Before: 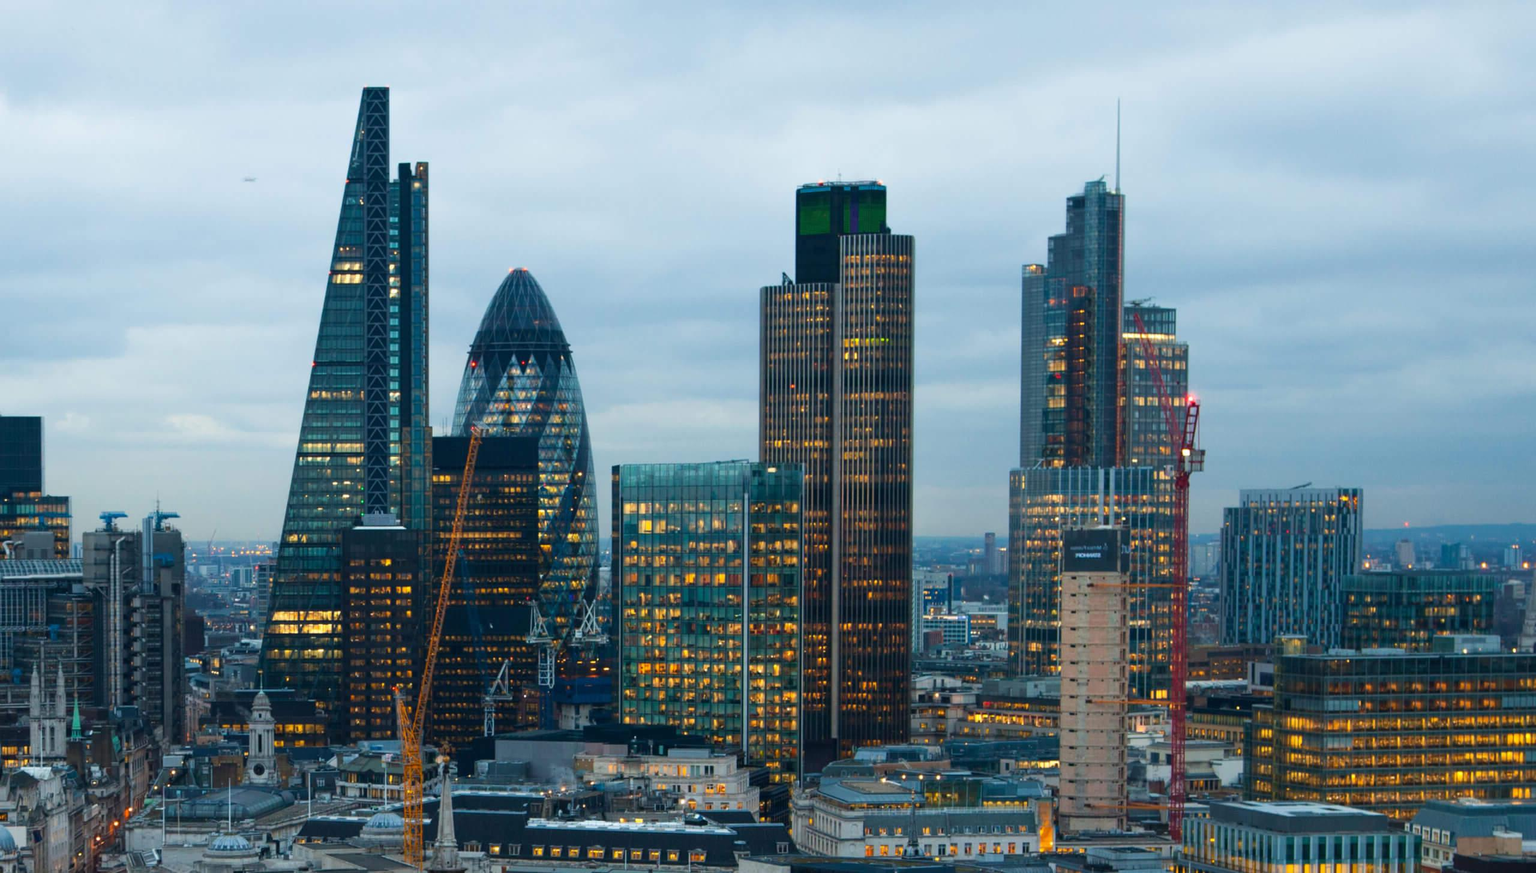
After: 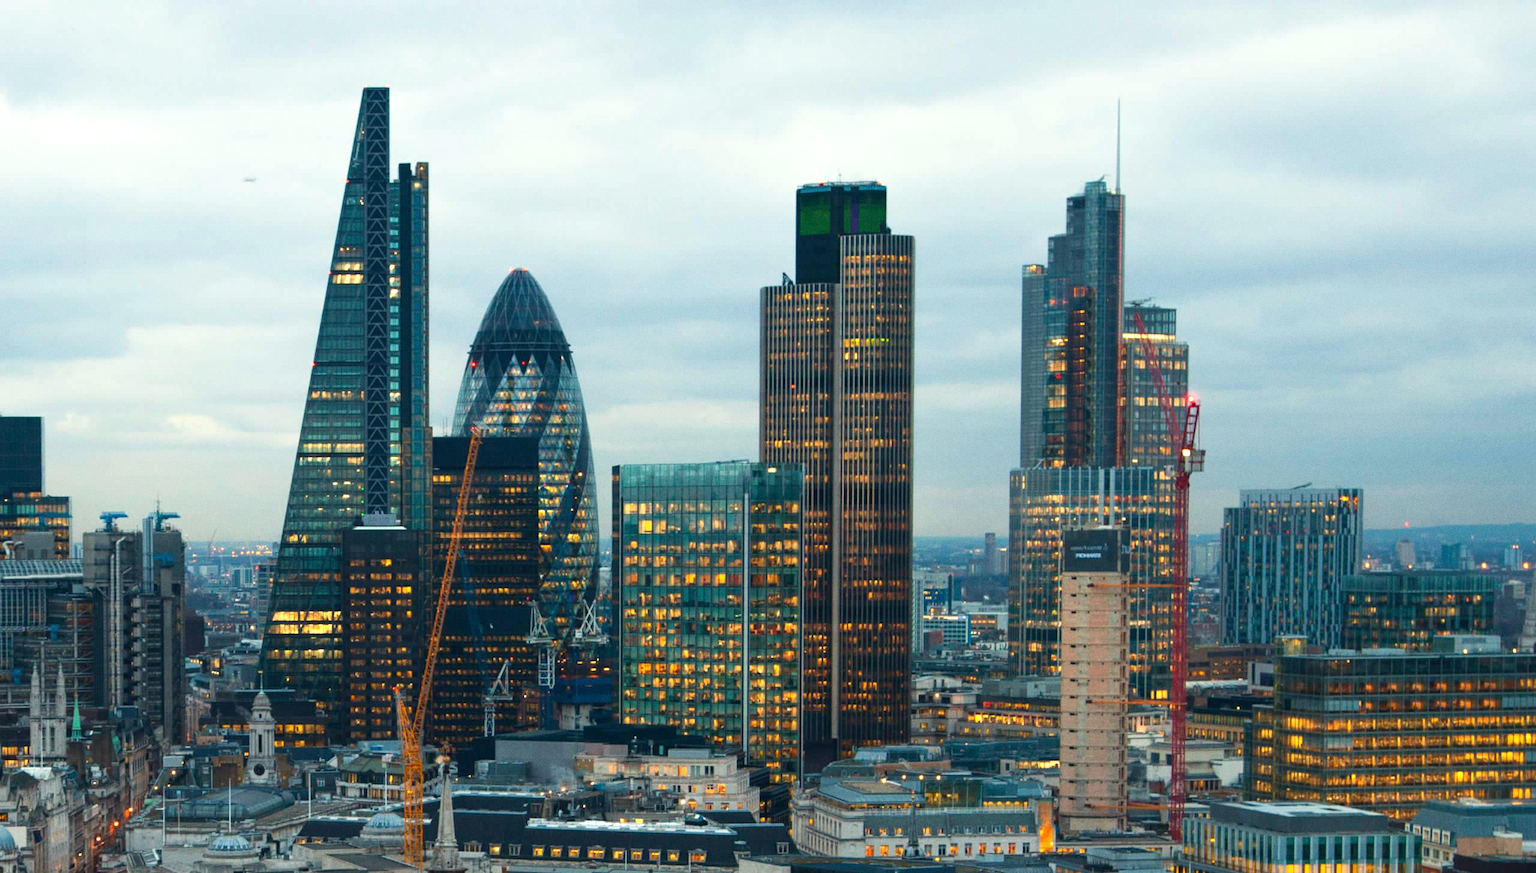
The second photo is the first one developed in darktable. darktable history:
exposure: exposure 0.375 EV, compensate highlight preservation false
white balance: red 1.045, blue 0.932
grain: coarseness 0.09 ISO
